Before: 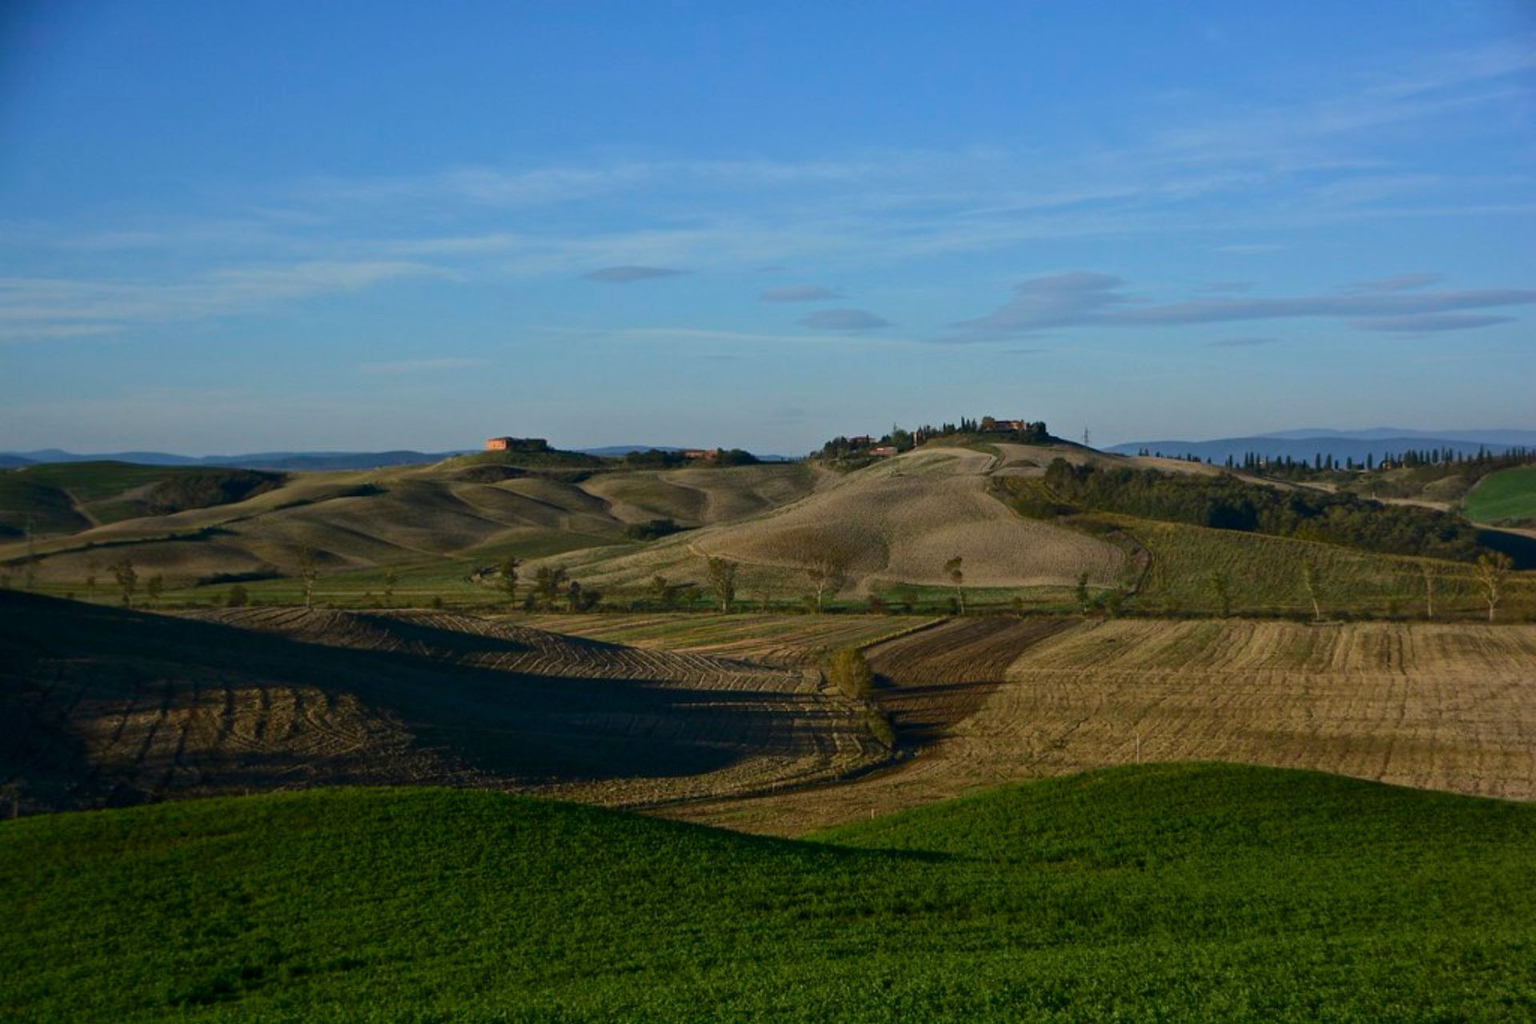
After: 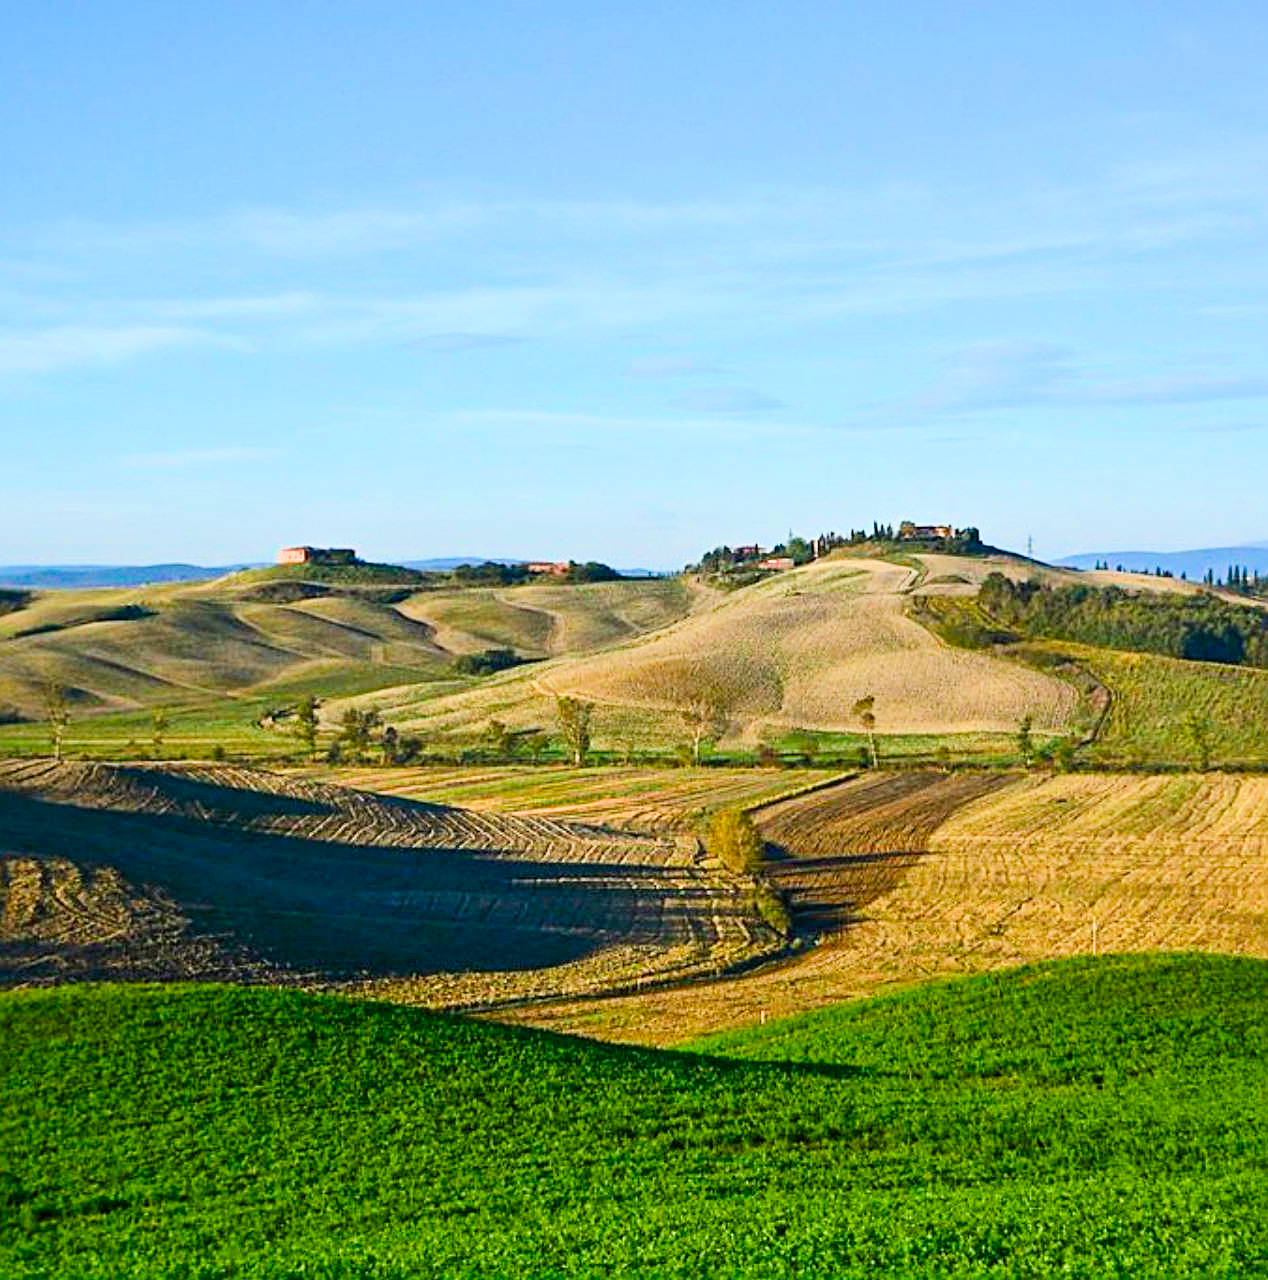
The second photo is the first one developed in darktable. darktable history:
filmic rgb: black relative exposure -7.65 EV, white relative exposure 4.56 EV, hardness 3.61, contrast 1.058
sharpen: radius 2.706, amount 0.678
crop: left 17.089%, right 16.868%
tone curve: curves: ch0 [(0, 0) (0.003, 0.014) (0.011, 0.019) (0.025, 0.029) (0.044, 0.047) (0.069, 0.071) (0.1, 0.101) (0.136, 0.131) (0.177, 0.166) (0.224, 0.212) (0.277, 0.263) (0.335, 0.32) (0.399, 0.387) (0.468, 0.459) (0.543, 0.541) (0.623, 0.626) (0.709, 0.717) (0.801, 0.813) (0.898, 0.909) (1, 1)], color space Lab, independent channels, preserve colors none
exposure: exposure 2.254 EV, compensate exposure bias true, compensate highlight preservation false
color correction: highlights b* -0.028, saturation 1.37
